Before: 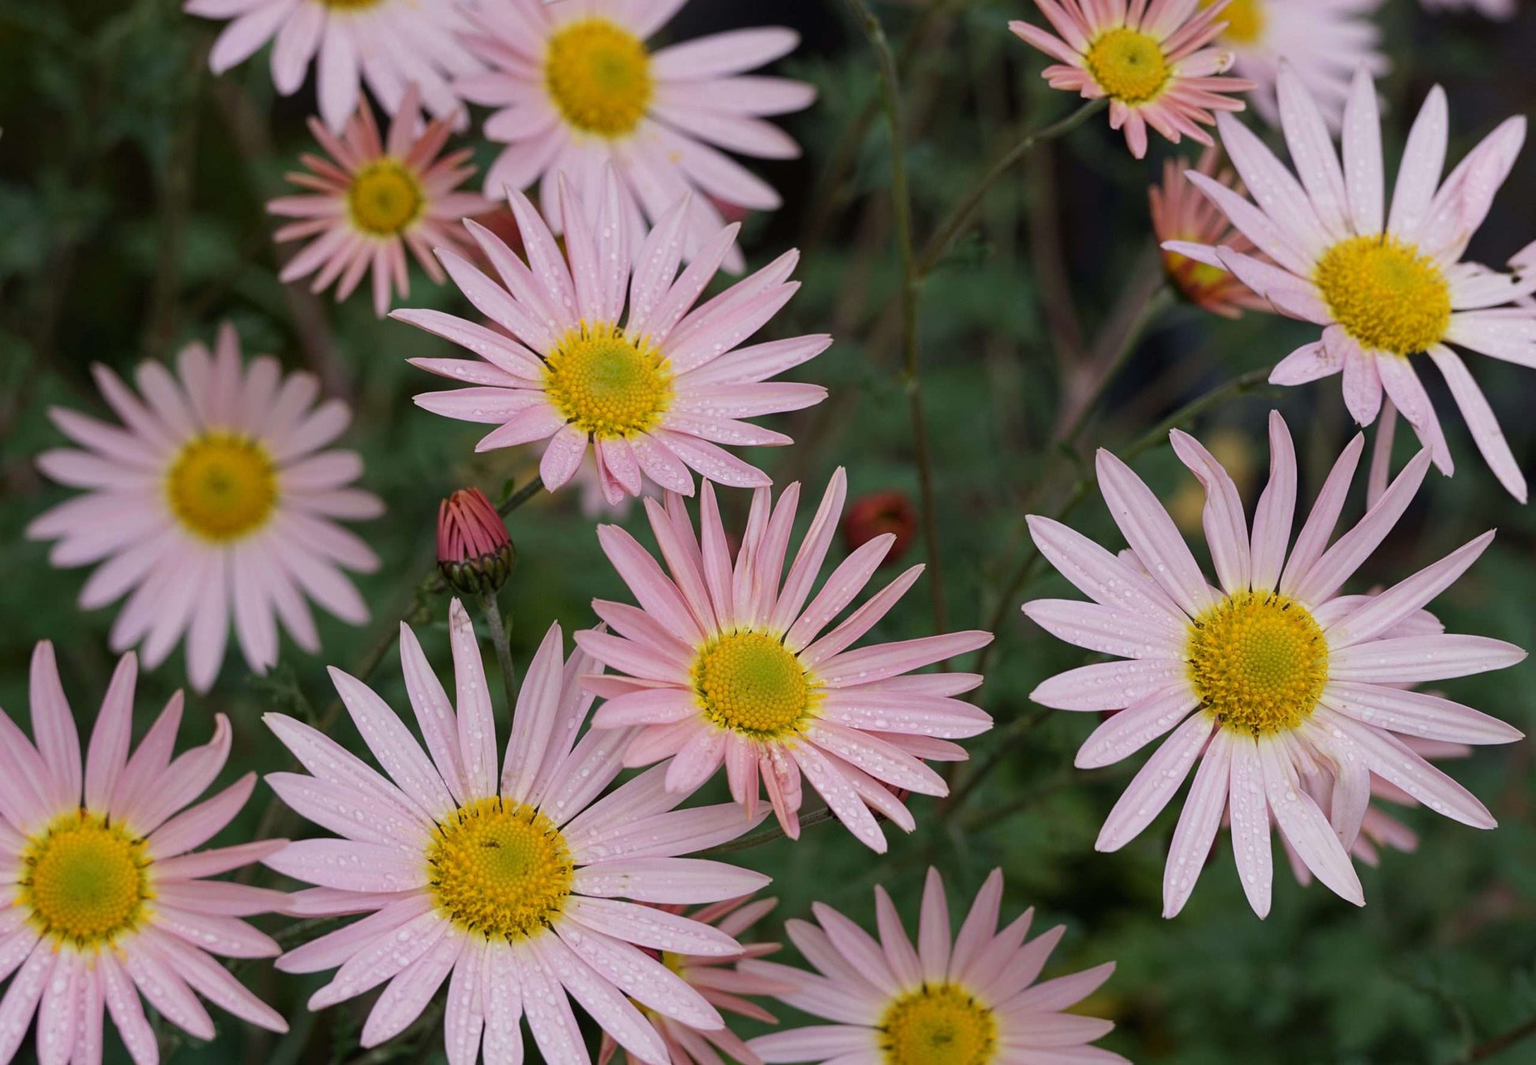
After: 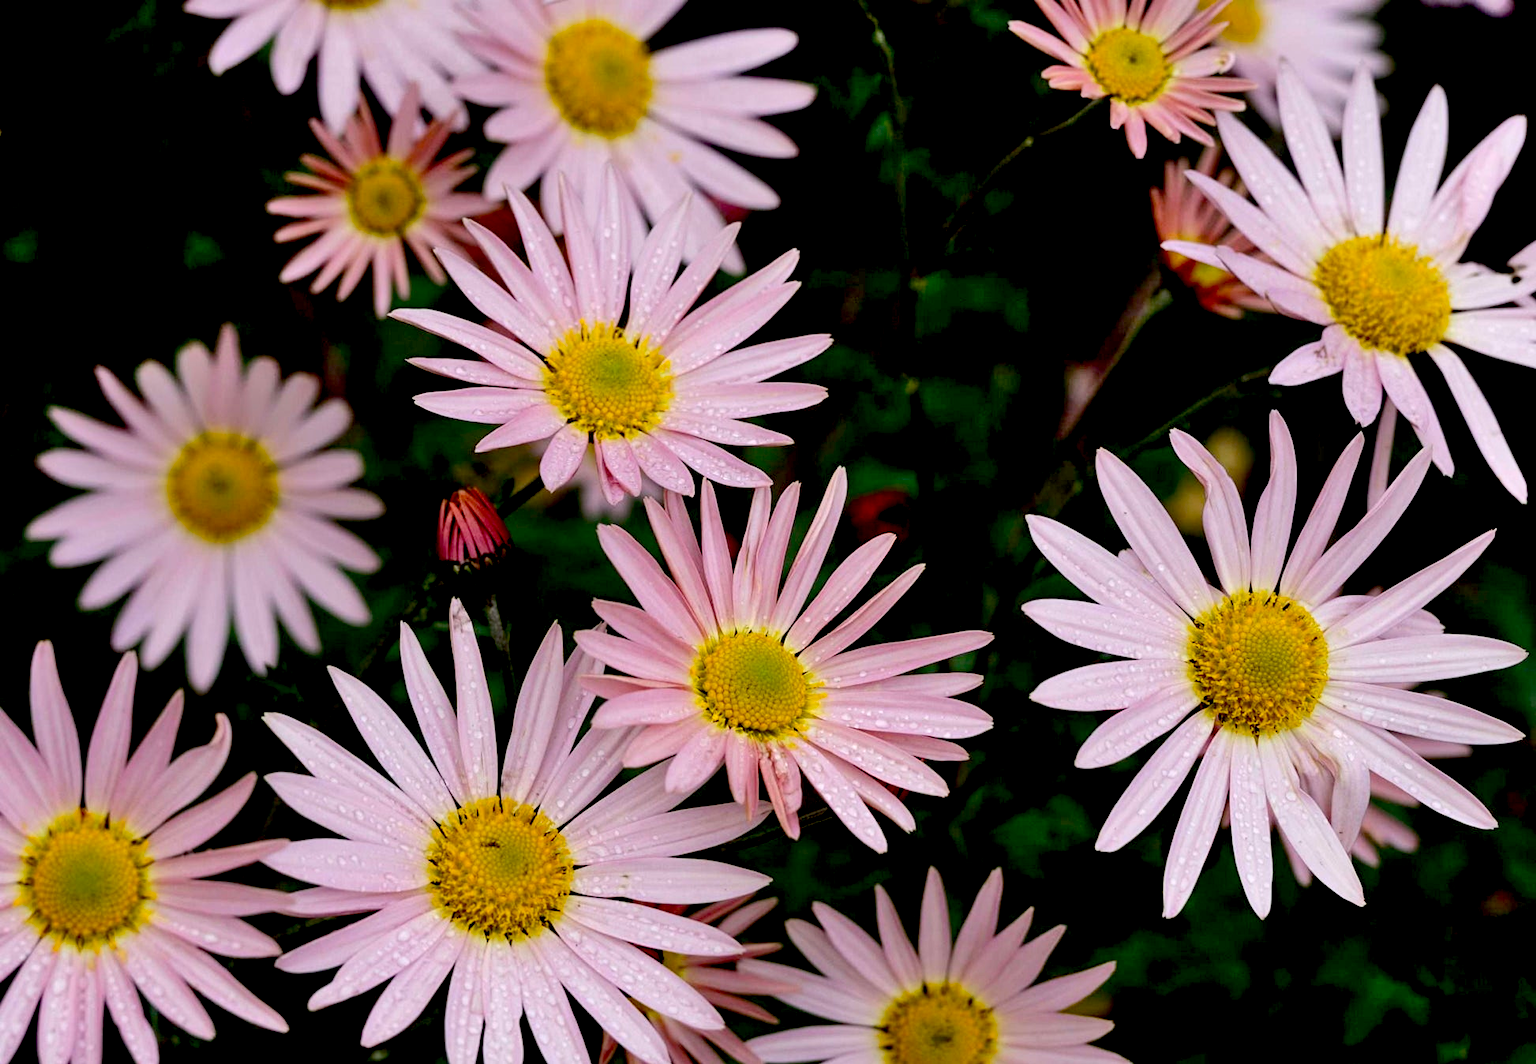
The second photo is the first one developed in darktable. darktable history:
exposure: black level correction 0.047, exposure 0.013 EV, compensate highlight preservation false
shadows and highlights: shadows 37.27, highlights -28.18, soften with gaussian
tone equalizer: -8 EV -0.417 EV, -7 EV -0.389 EV, -6 EV -0.333 EV, -5 EV -0.222 EV, -3 EV 0.222 EV, -2 EV 0.333 EV, -1 EV 0.389 EV, +0 EV 0.417 EV, edges refinement/feathering 500, mask exposure compensation -1.57 EV, preserve details no
